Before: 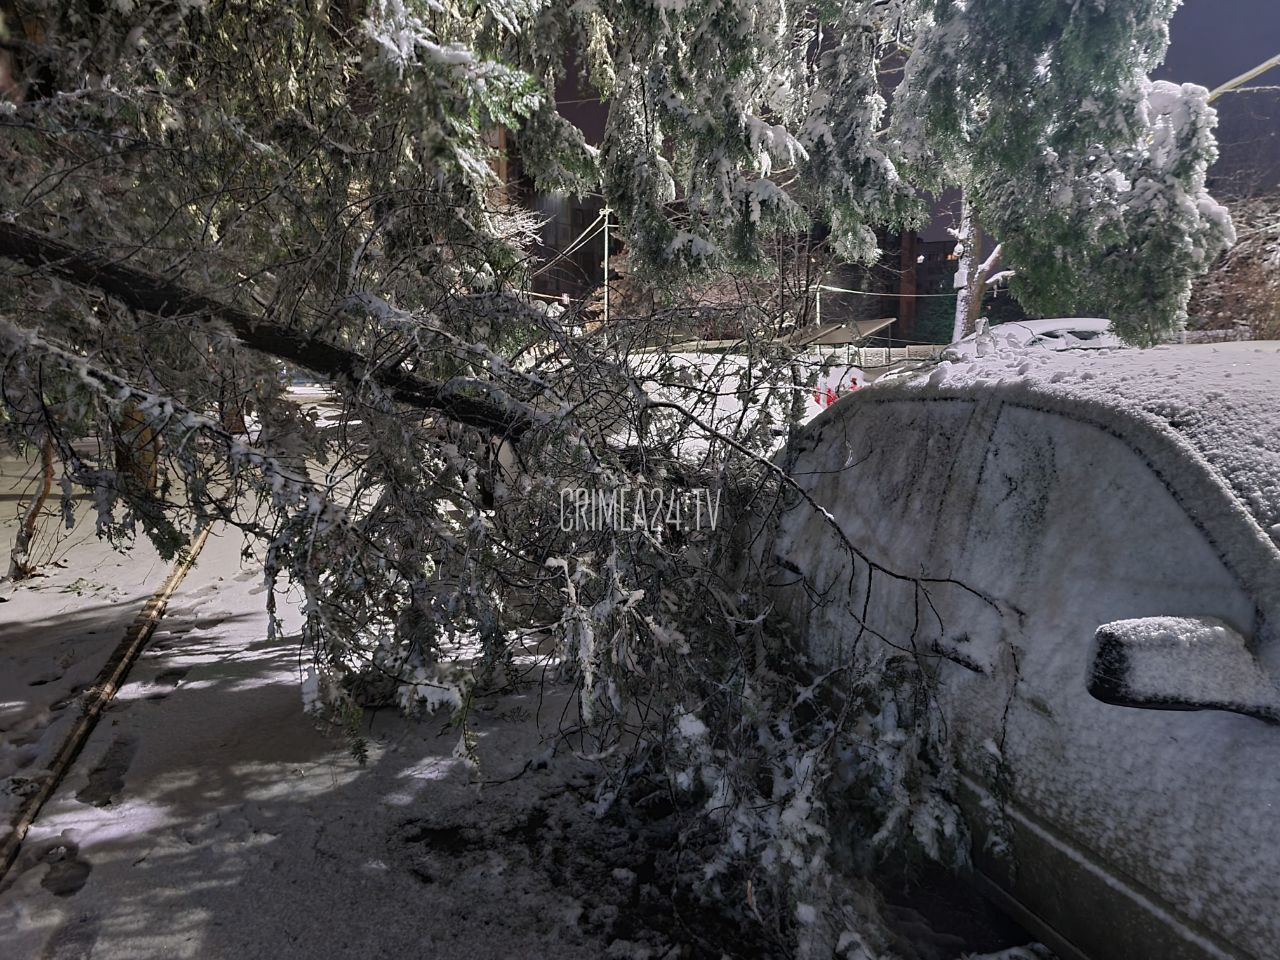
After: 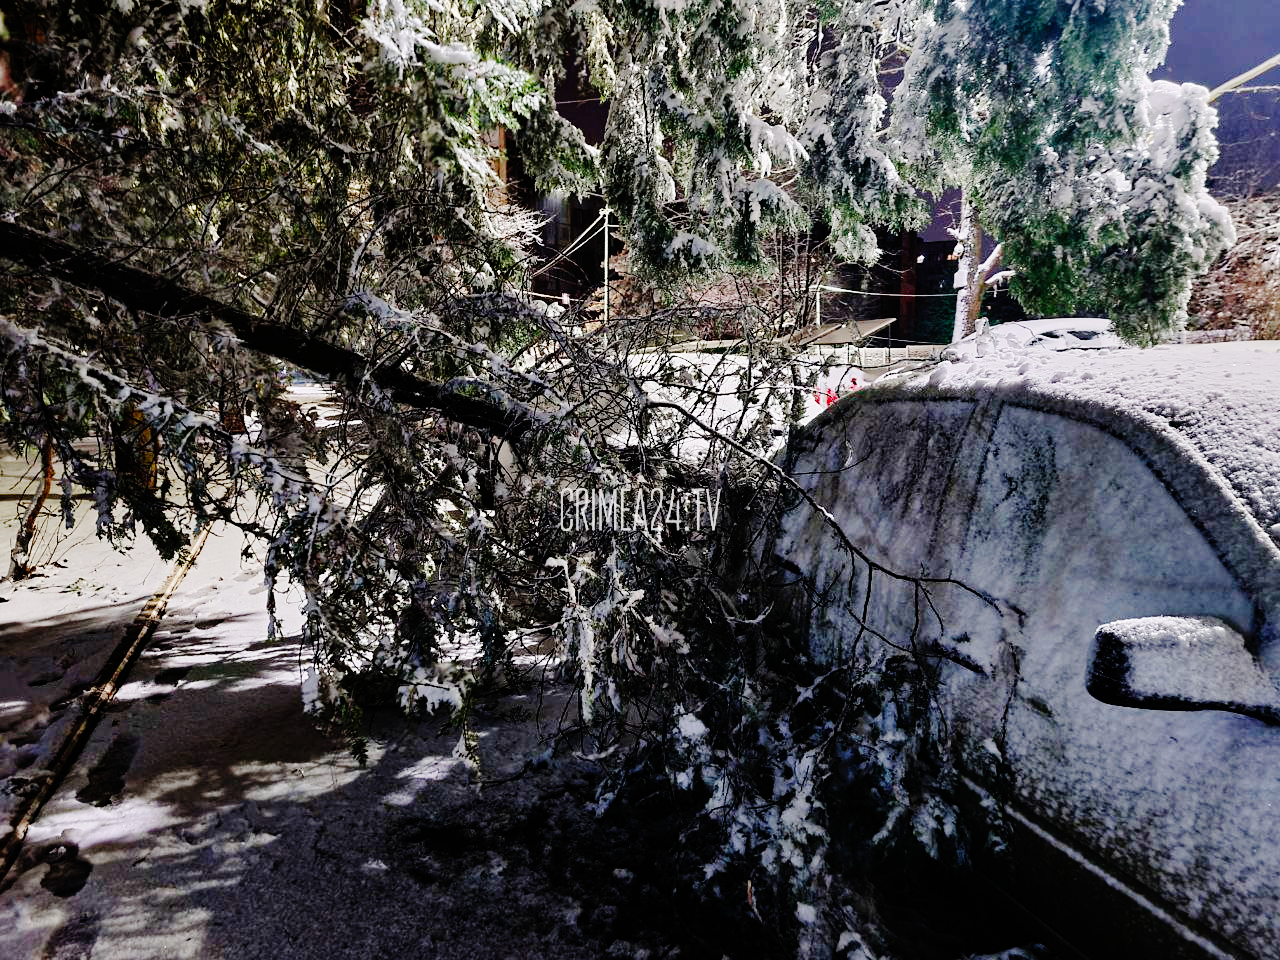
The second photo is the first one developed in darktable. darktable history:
base curve: curves: ch0 [(0, 0) (0.036, 0.01) (0.123, 0.254) (0.258, 0.504) (0.507, 0.748) (1, 1)], preserve colors none
